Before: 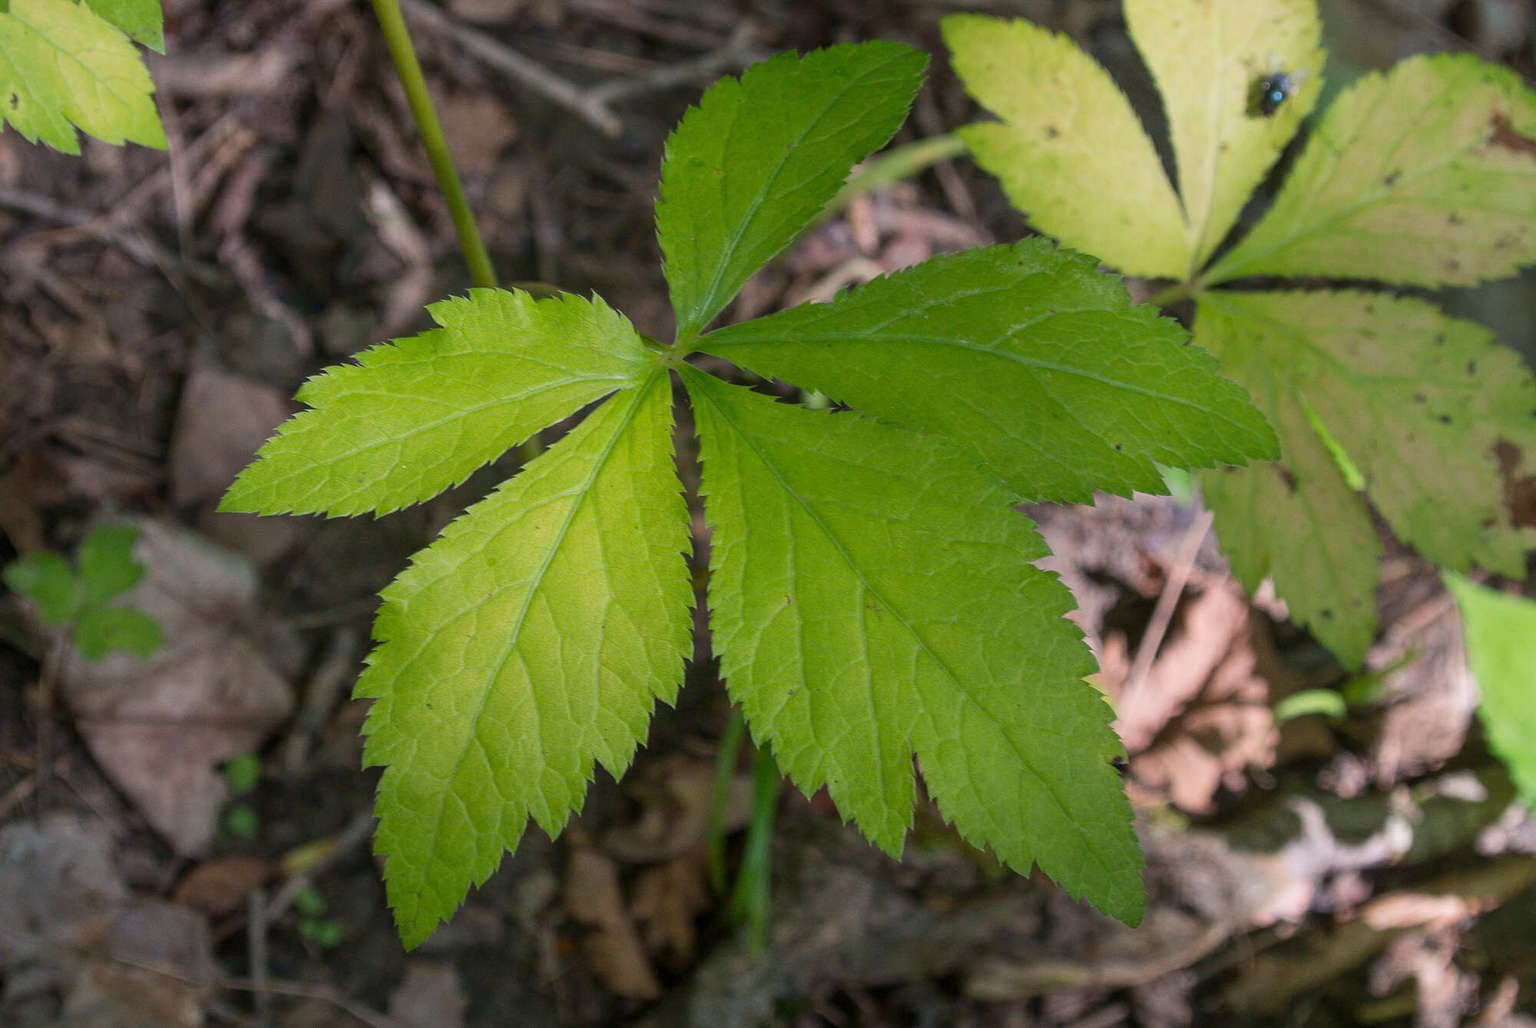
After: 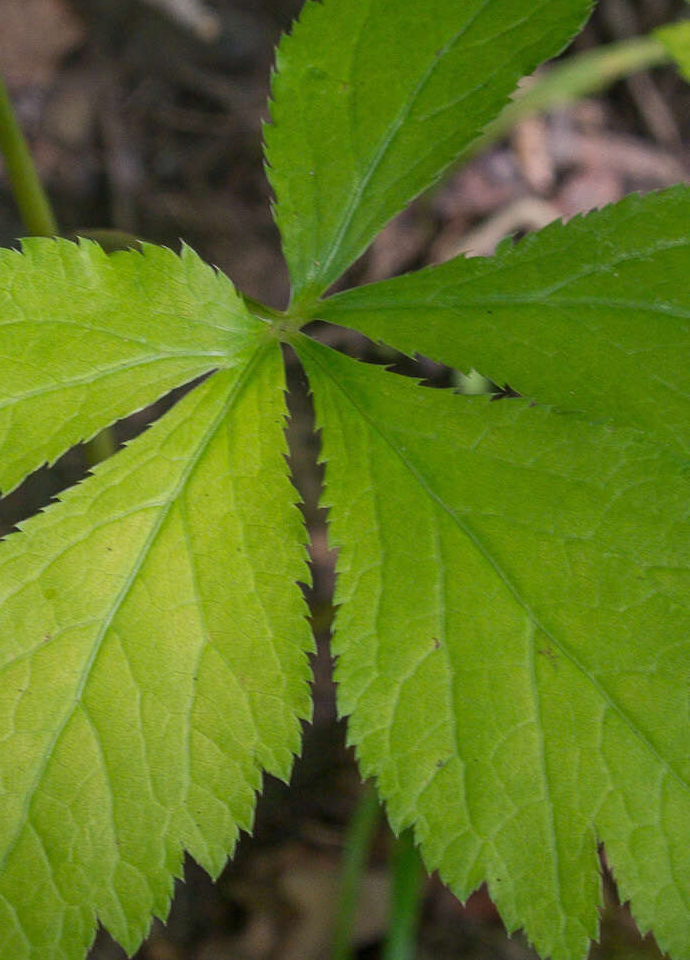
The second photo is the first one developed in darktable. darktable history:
crop and rotate: left 29.525%, top 10.359%, right 35.973%, bottom 17.887%
